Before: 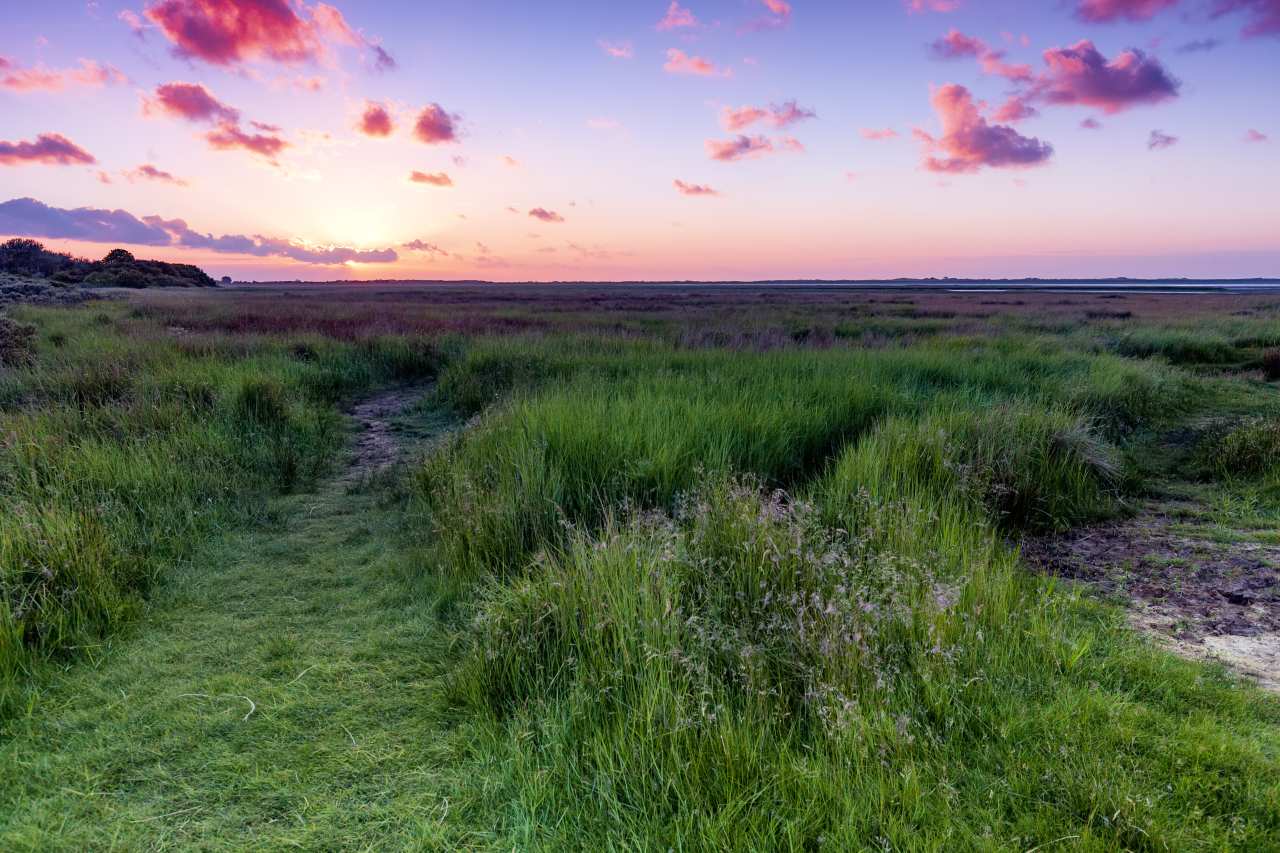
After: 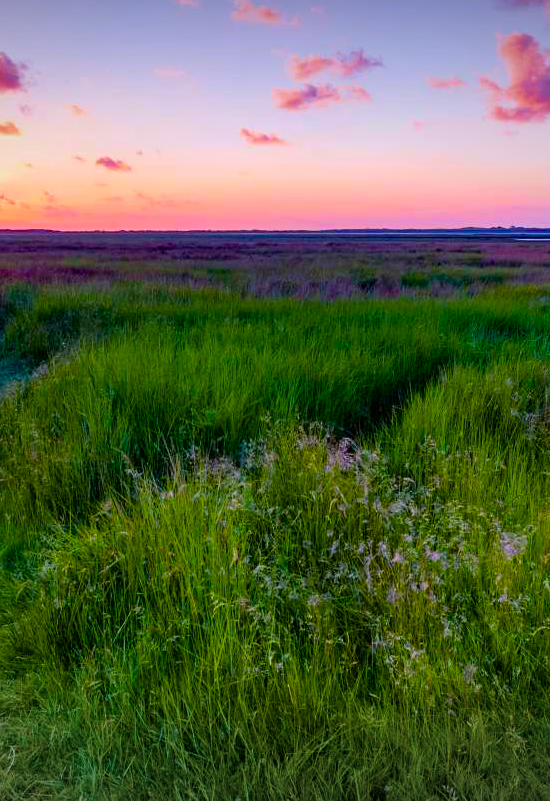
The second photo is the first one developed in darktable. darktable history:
vignetting: fall-off start 99.14%, fall-off radius 99.14%, width/height ratio 1.426
color balance rgb: global offset › hue 168.85°, perceptual saturation grading › global saturation 35.737%, perceptual saturation grading › shadows 35.728%, global vibrance 50.398%
crop: left 33.882%, top 6.08%, right 23.148%
